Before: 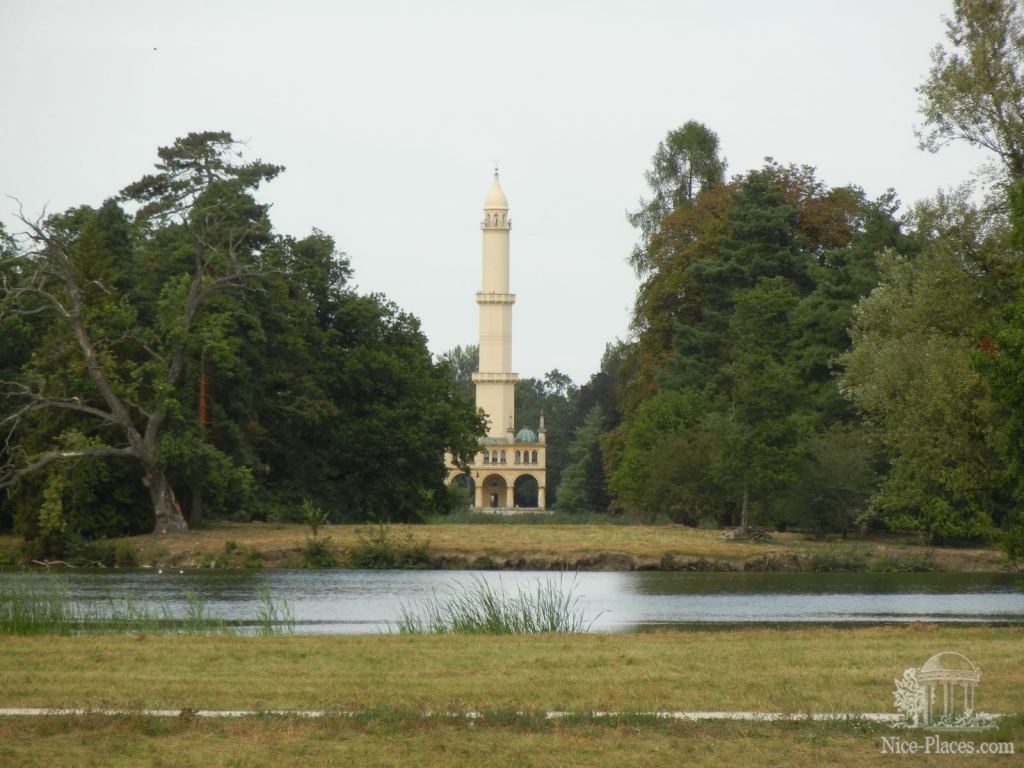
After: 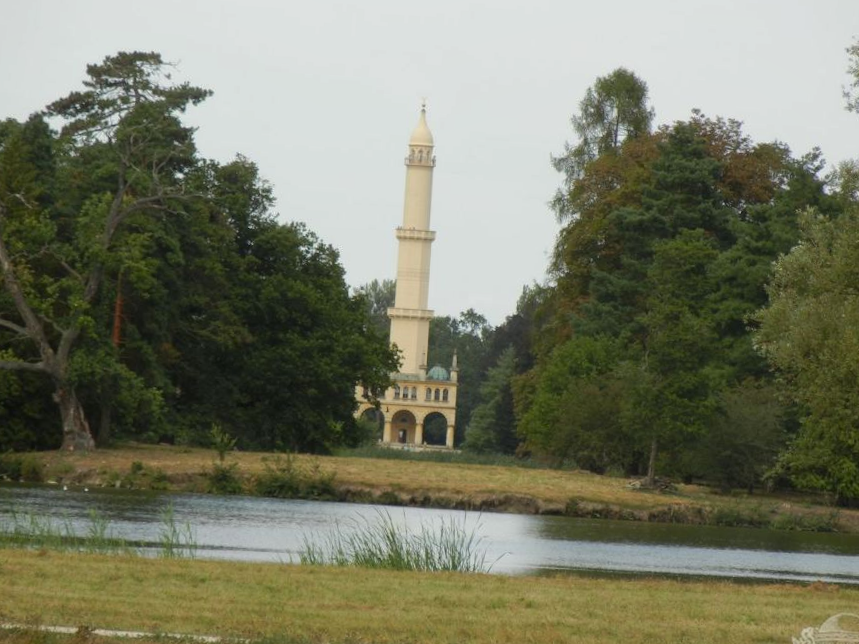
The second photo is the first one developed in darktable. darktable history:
crop and rotate: angle -3.27°, left 5.211%, top 5.211%, right 4.607%, bottom 4.607%
shadows and highlights: shadows -20, white point adjustment -2, highlights -35
